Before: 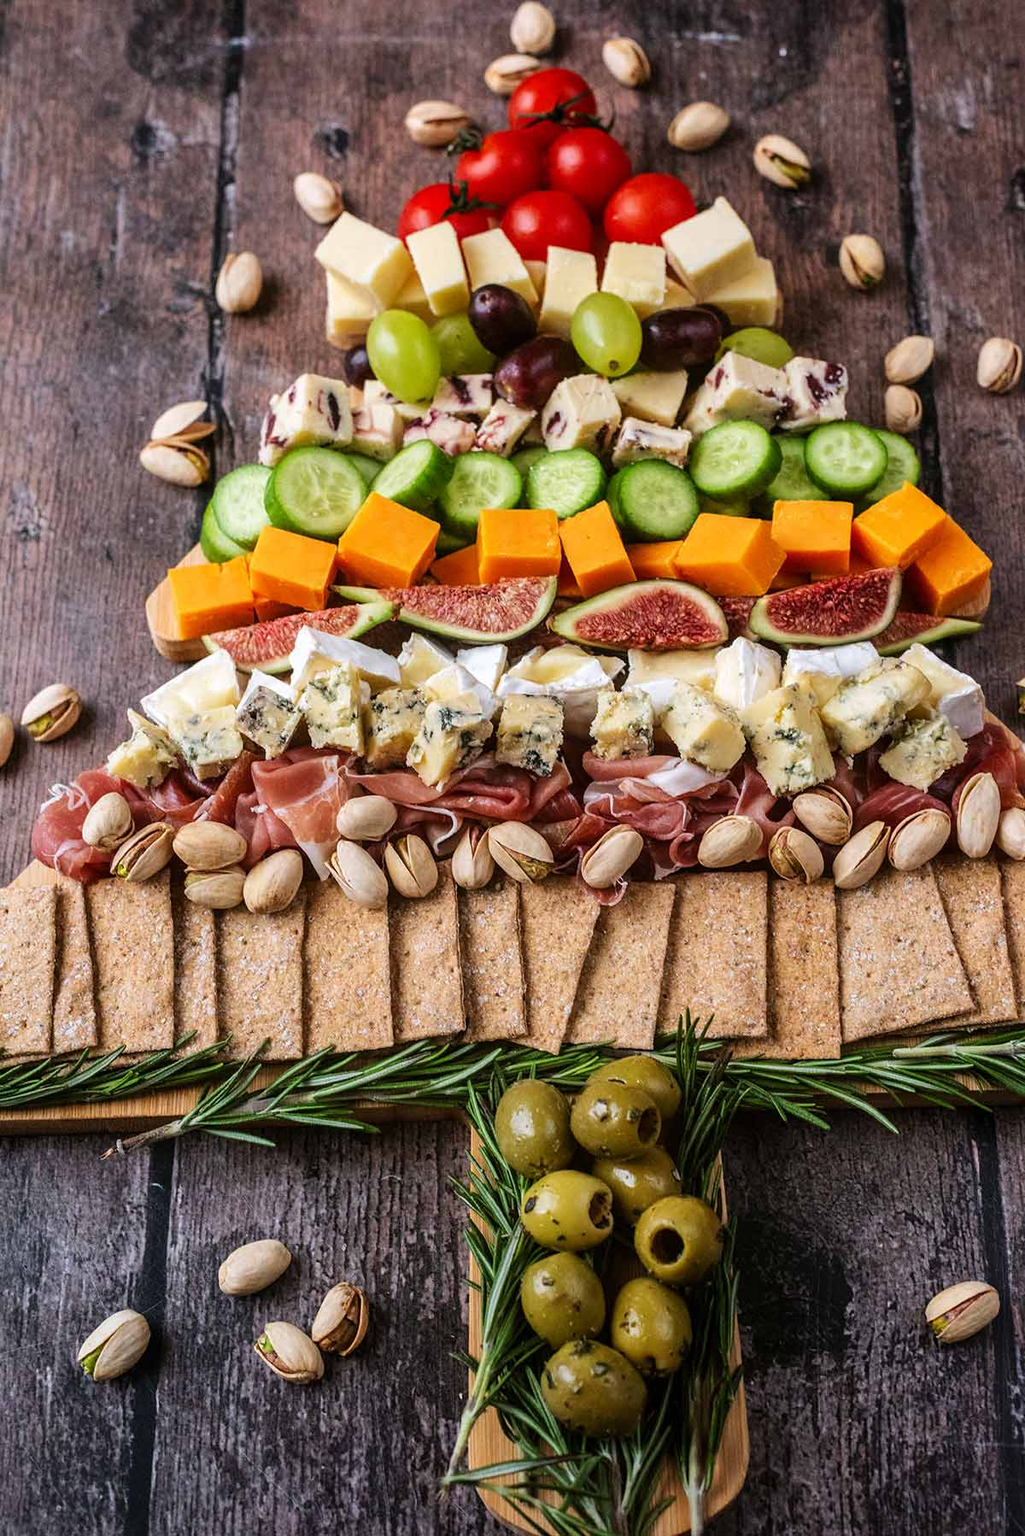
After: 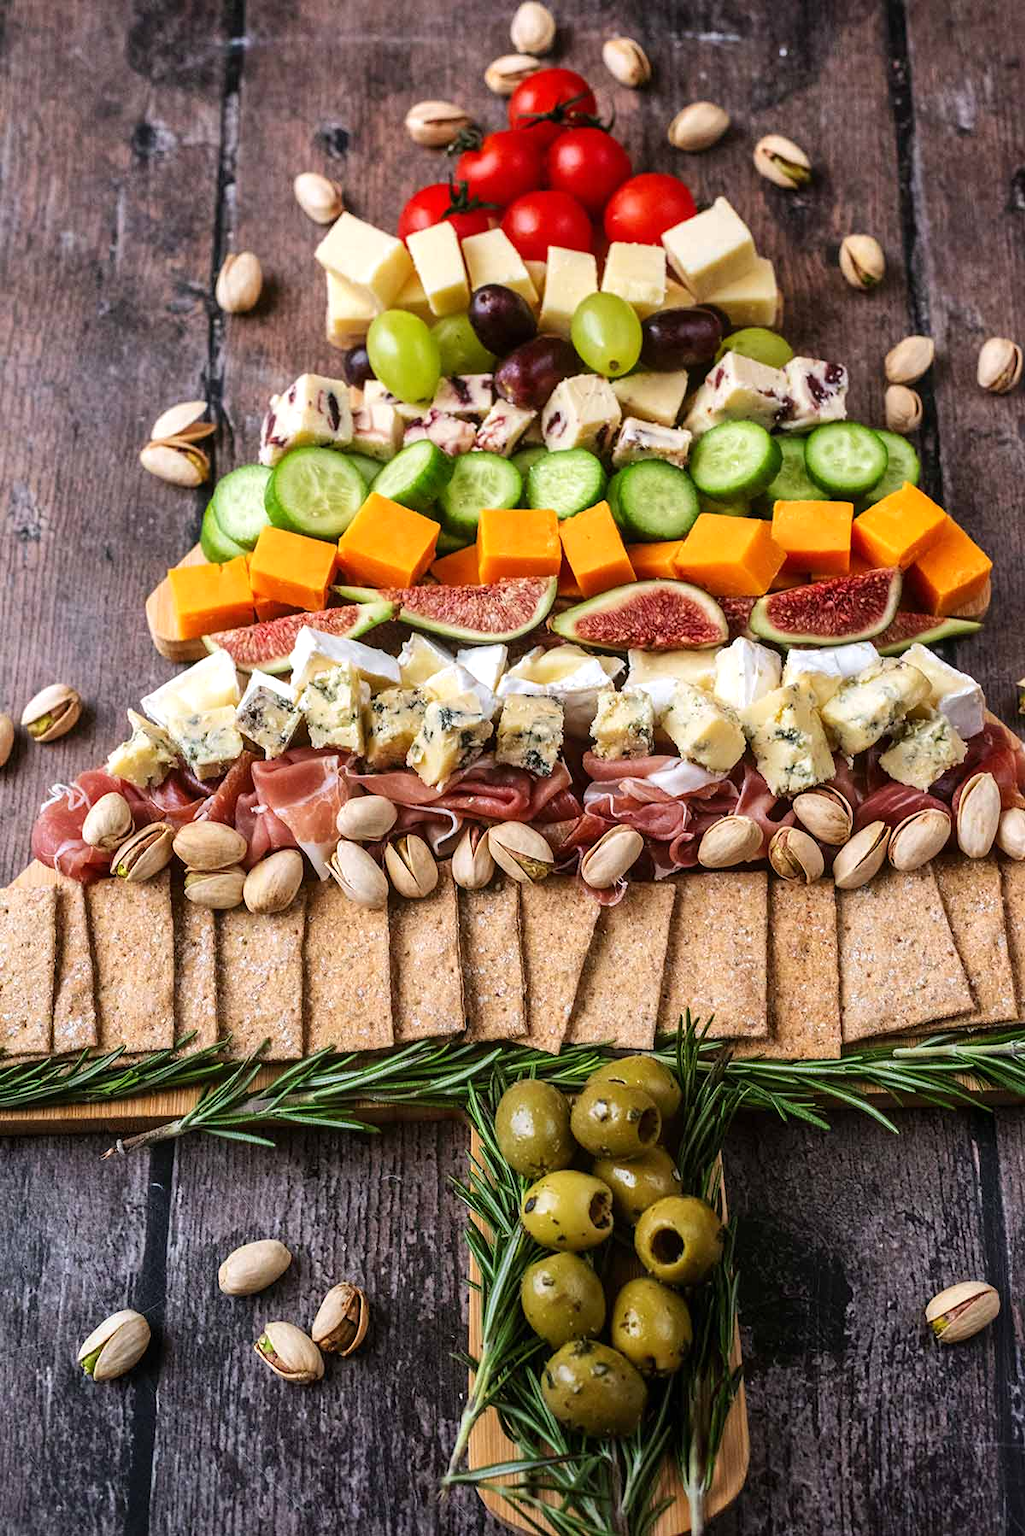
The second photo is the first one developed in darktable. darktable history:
exposure: exposure 0.203 EV, compensate highlight preservation false
